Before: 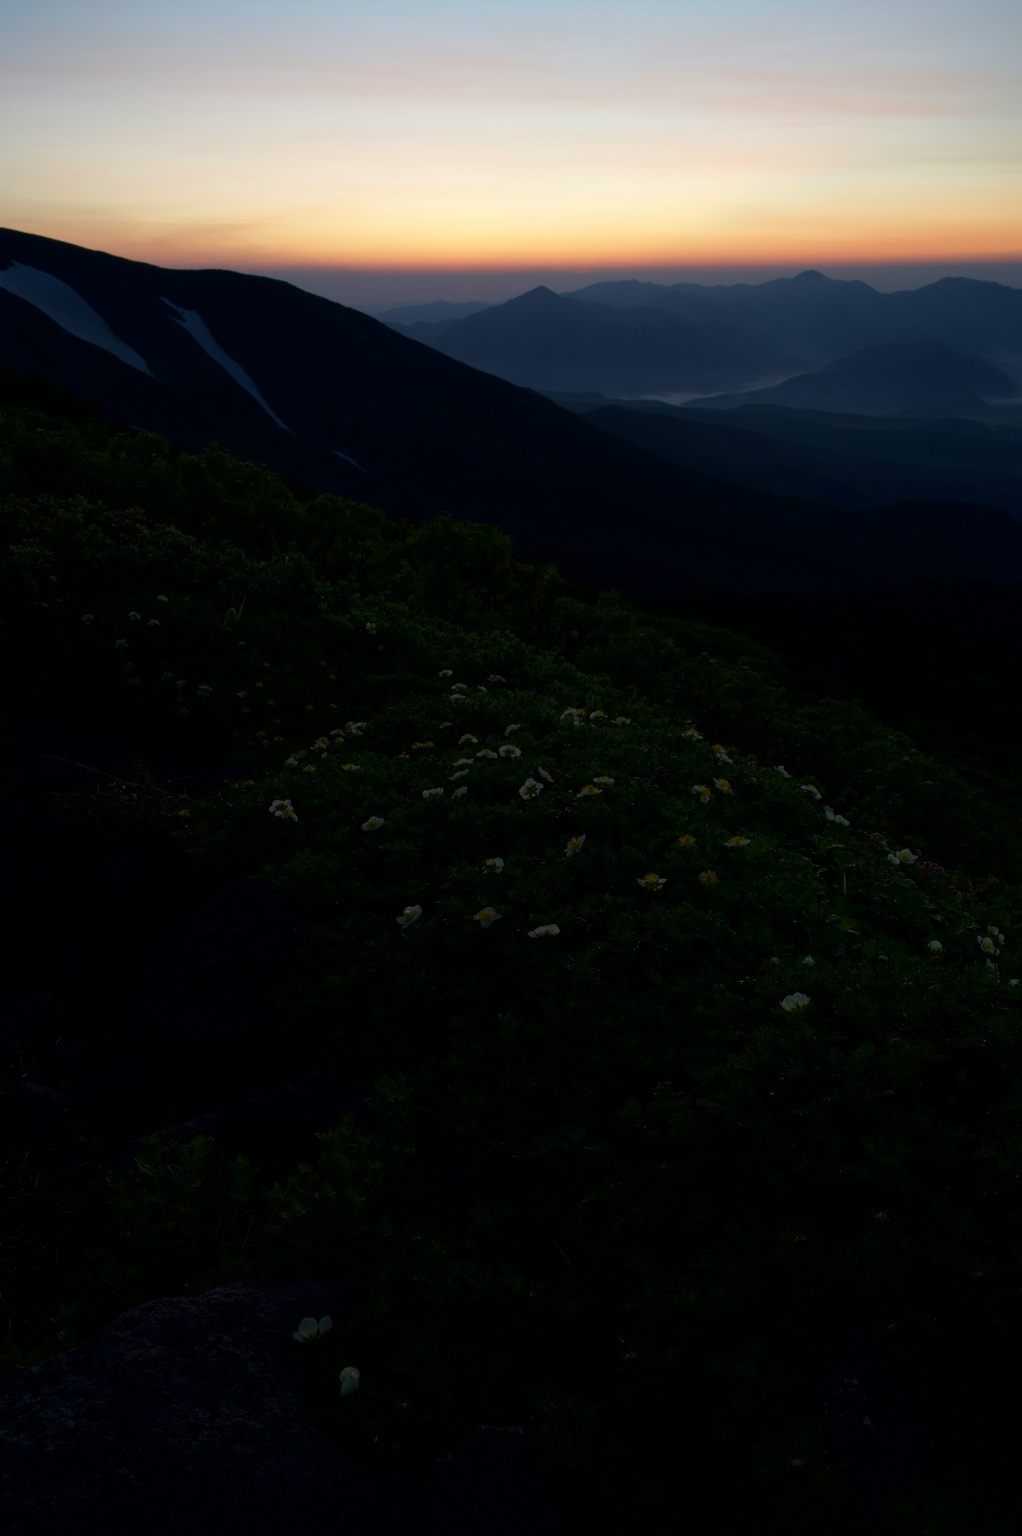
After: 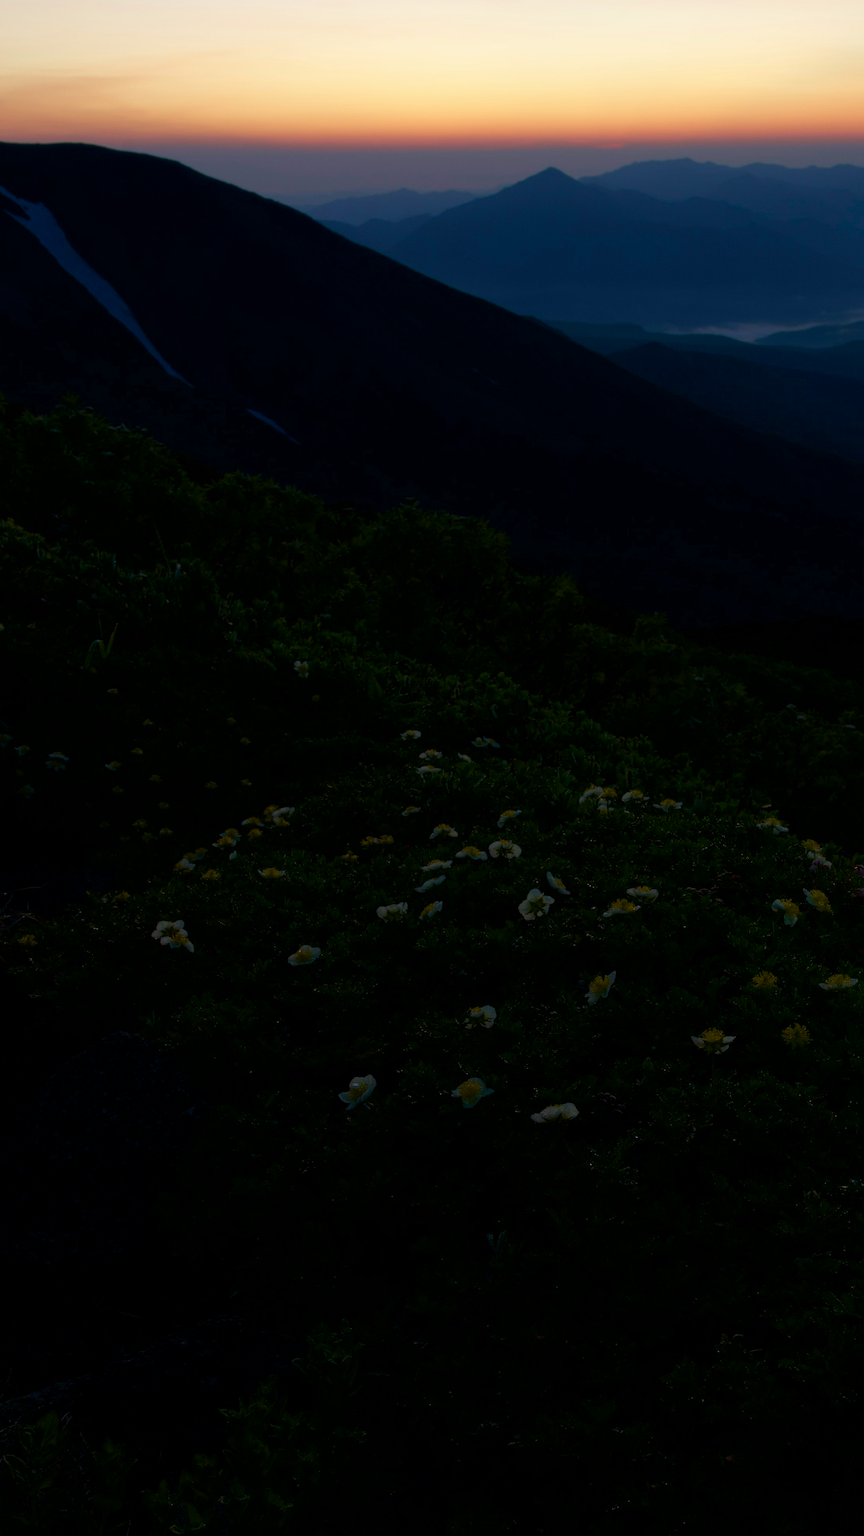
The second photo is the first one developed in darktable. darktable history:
color balance rgb: perceptual saturation grading › global saturation 20%, perceptual saturation grading › highlights -25%, perceptual saturation grading › shadows 50%
crop: left 16.202%, top 11.208%, right 26.045%, bottom 20.557%
